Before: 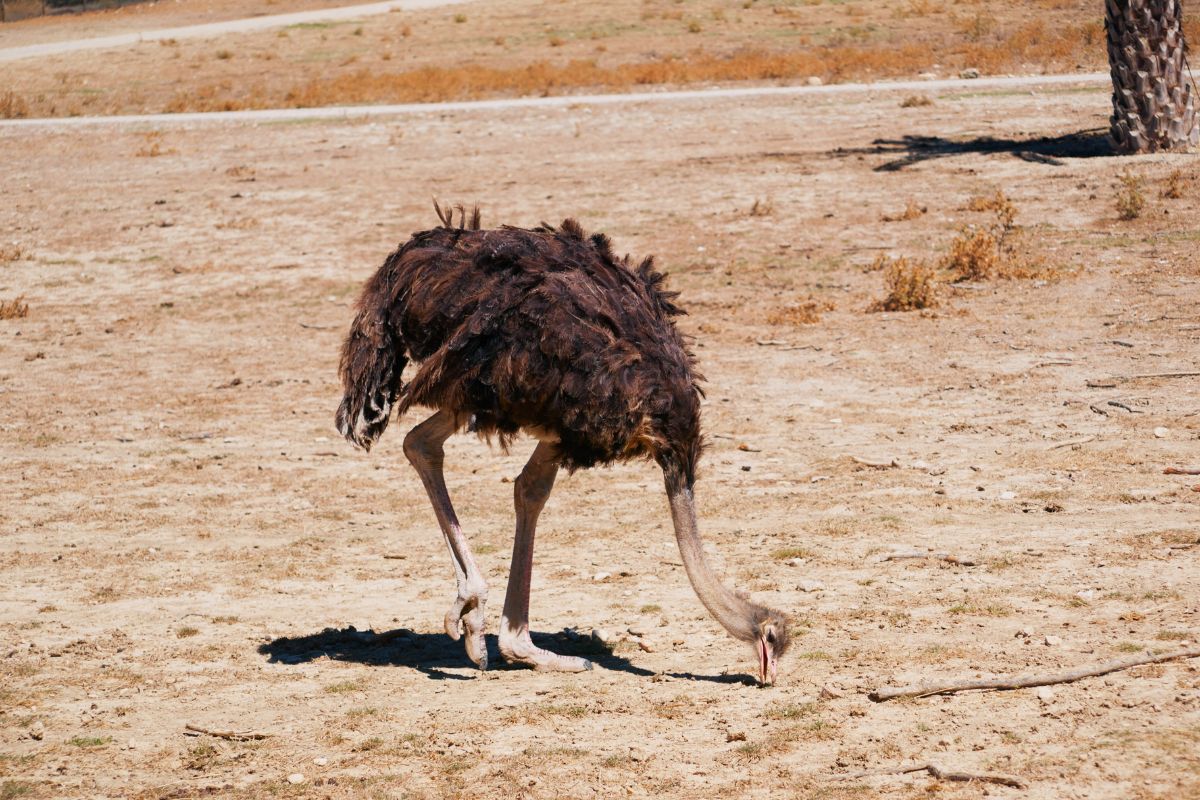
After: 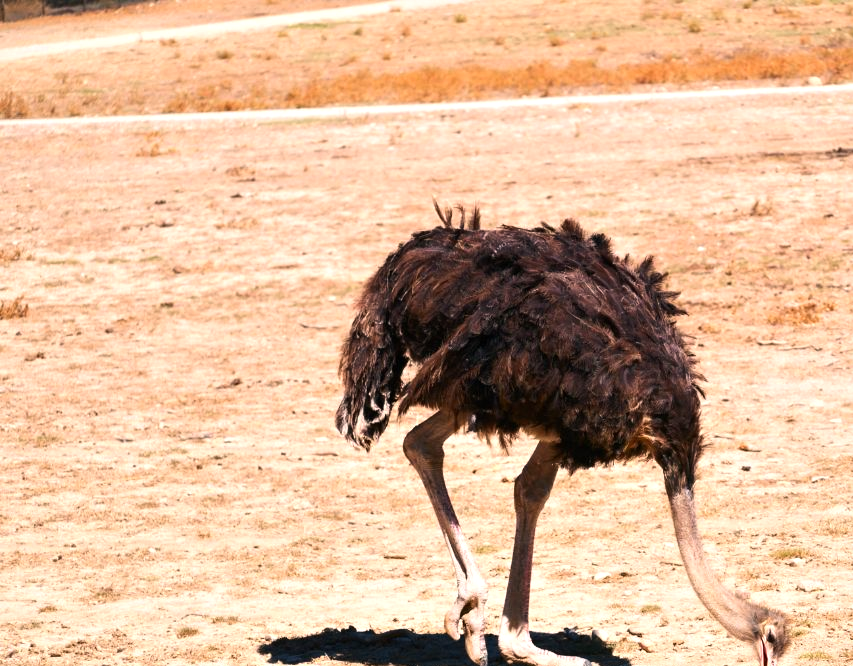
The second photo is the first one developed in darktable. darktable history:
color correction: highlights a* 5.81, highlights b* 4.84
crop: right 28.885%, bottom 16.626%
tone equalizer: -8 EV 0.001 EV, -7 EV -0.002 EV, -6 EV 0.002 EV, -5 EV -0.03 EV, -4 EV -0.116 EV, -3 EV -0.169 EV, -2 EV 0.24 EV, -1 EV 0.702 EV, +0 EV 0.493 EV
